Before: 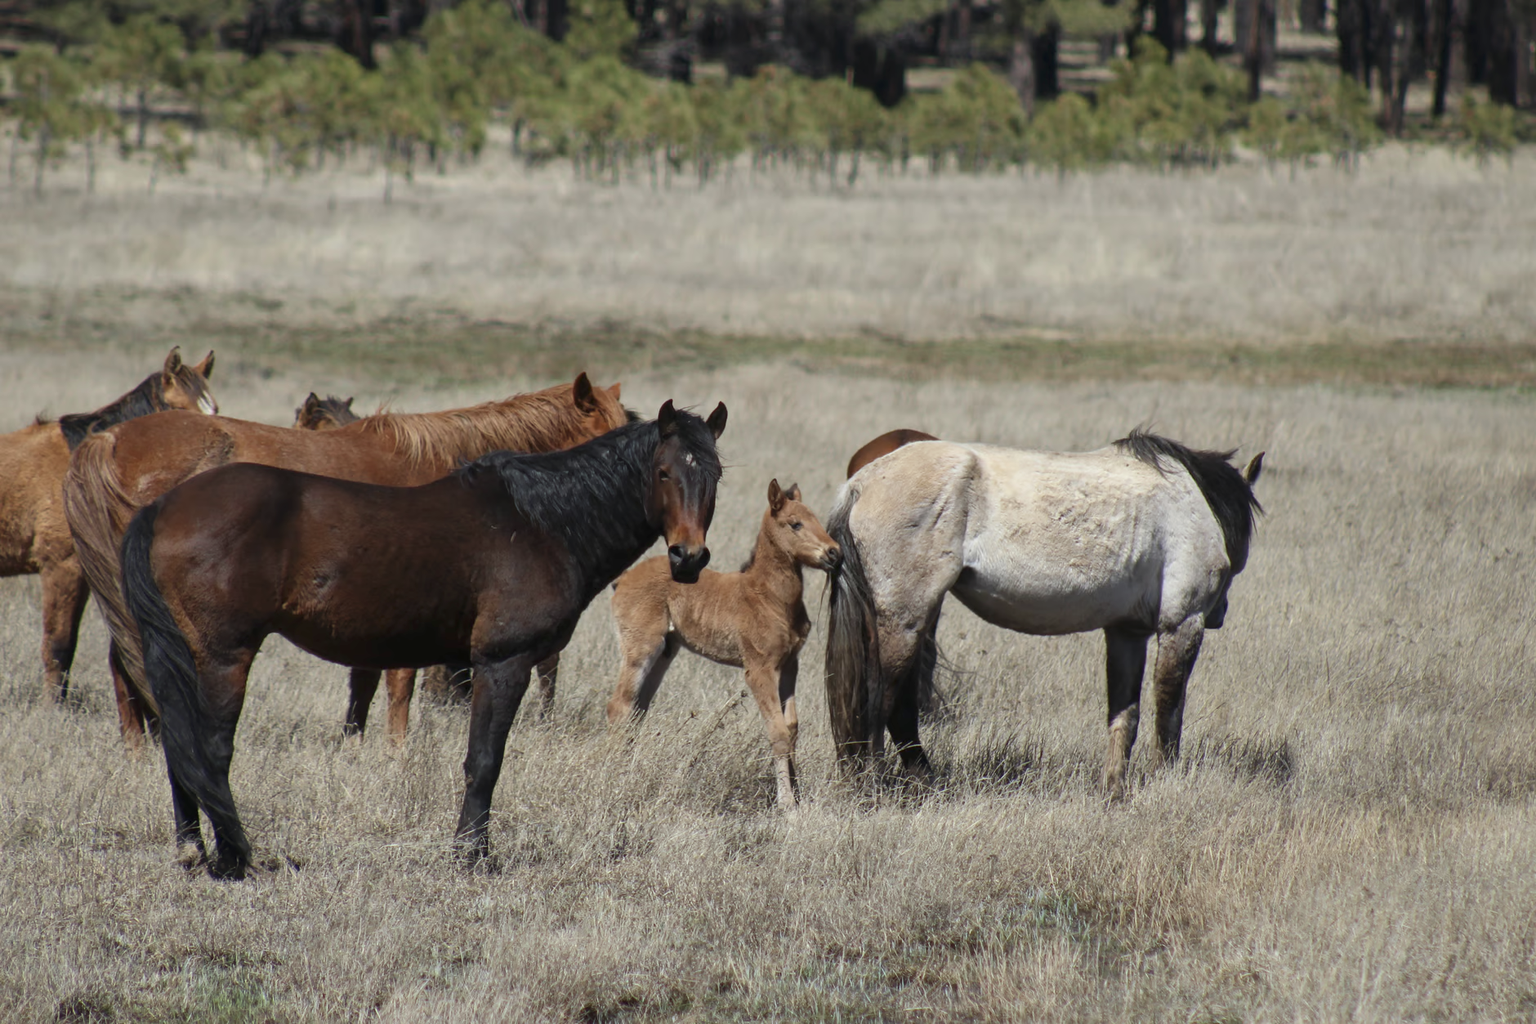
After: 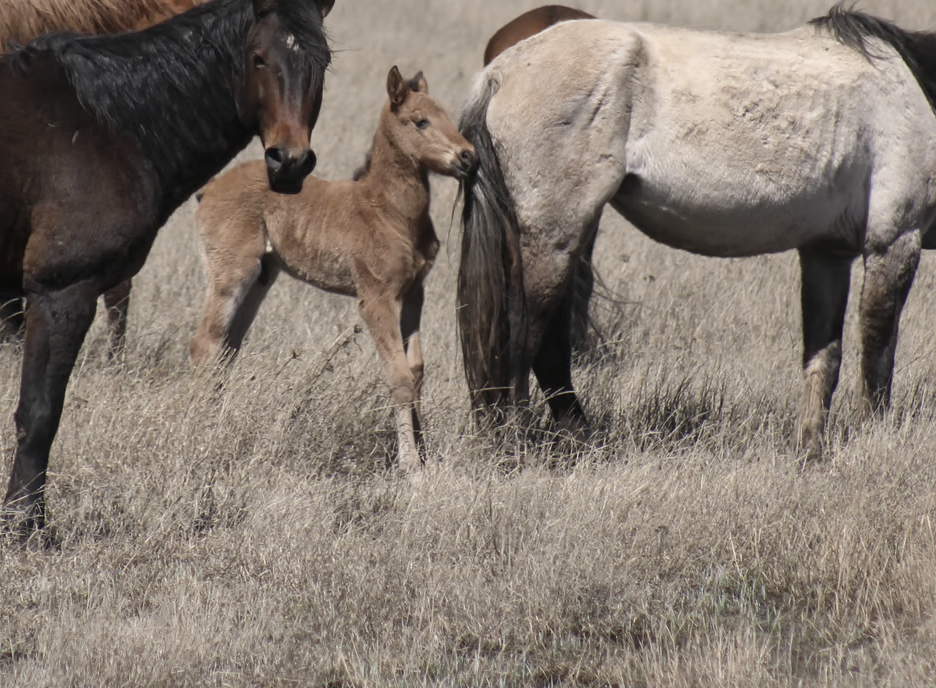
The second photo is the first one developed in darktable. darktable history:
crop: left 29.415%, top 41.579%, right 20.786%, bottom 3.473%
color correction: highlights a* 5.56, highlights b* 5.17, saturation 0.67
